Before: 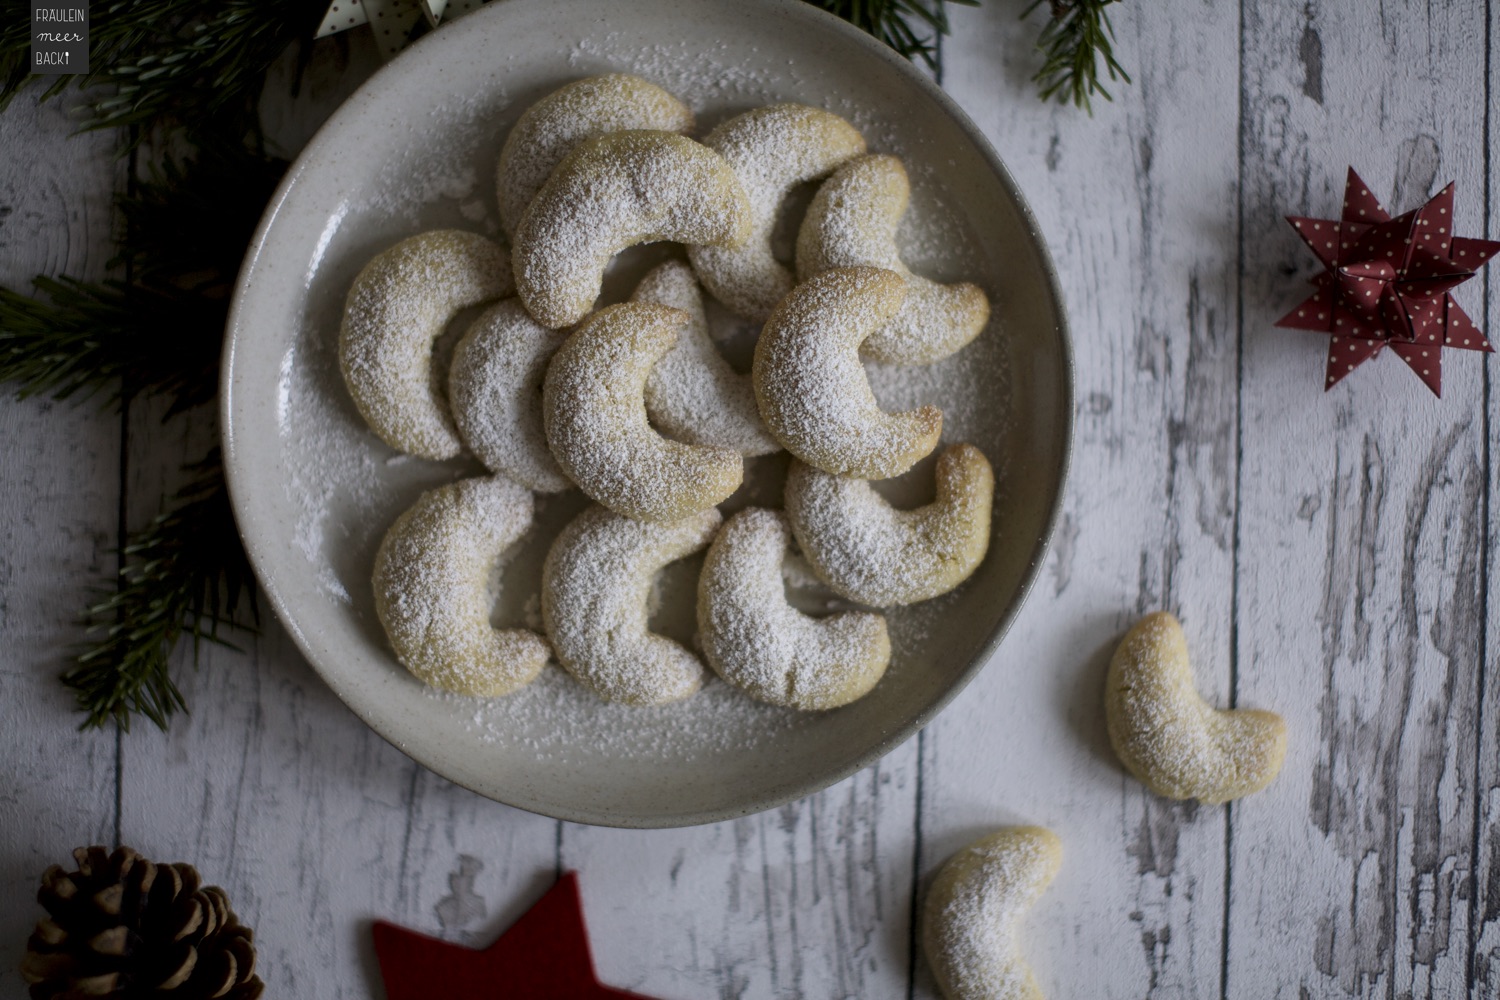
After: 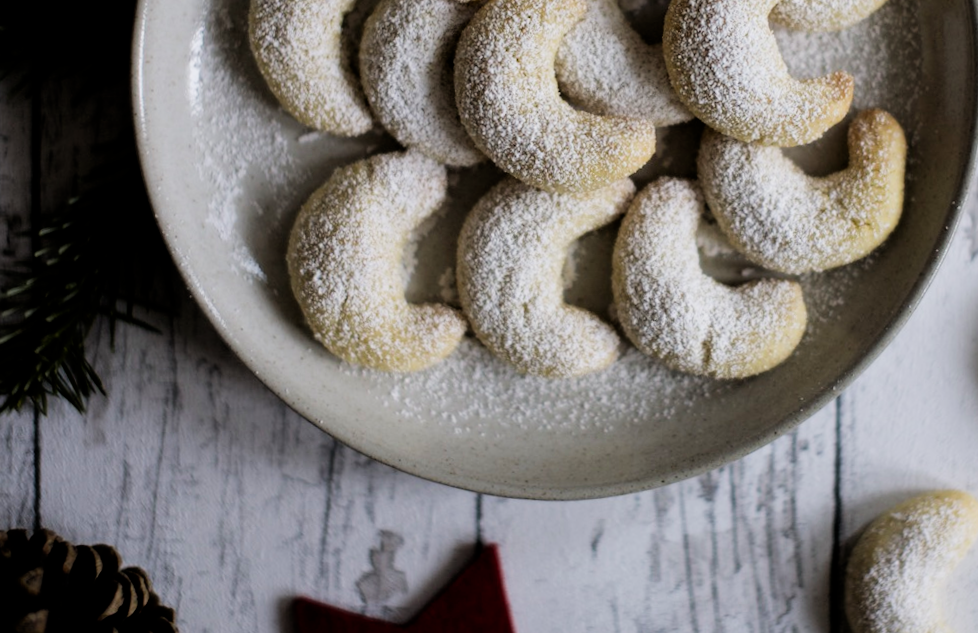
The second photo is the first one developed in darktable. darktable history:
crop and rotate: angle -0.82°, left 3.85%, top 31.828%, right 27.992%
filmic rgb: black relative exposure -5 EV, white relative exposure 3.5 EV, hardness 3.19, contrast 1.2, highlights saturation mix -50%
exposure: exposure 0.485 EV, compensate highlight preservation false
rotate and perspective: rotation -2°, crop left 0.022, crop right 0.978, crop top 0.049, crop bottom 0.951
